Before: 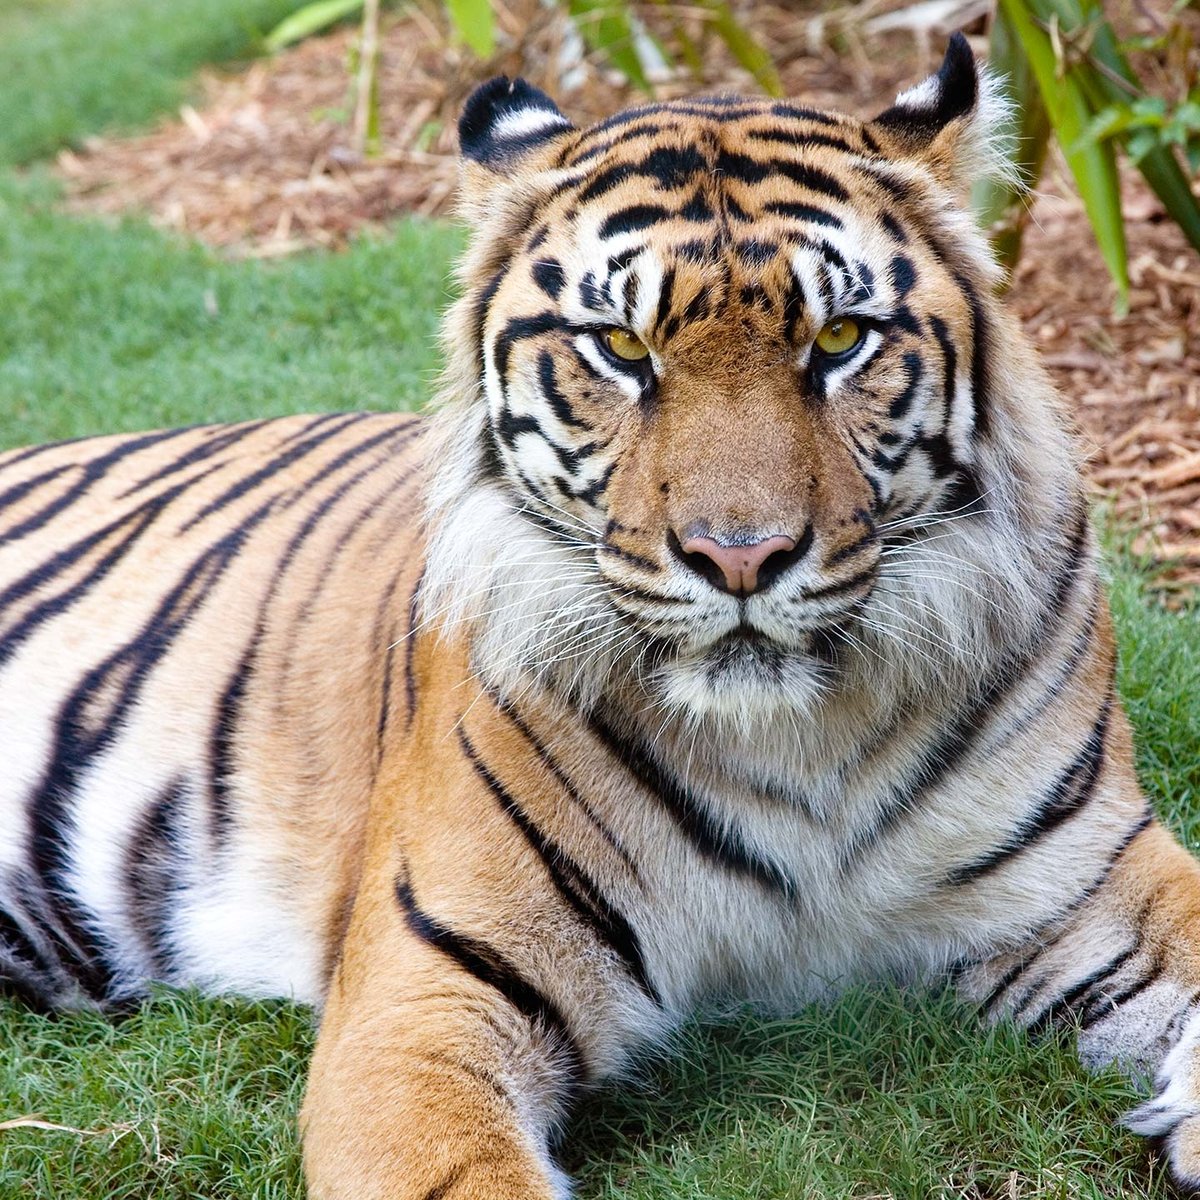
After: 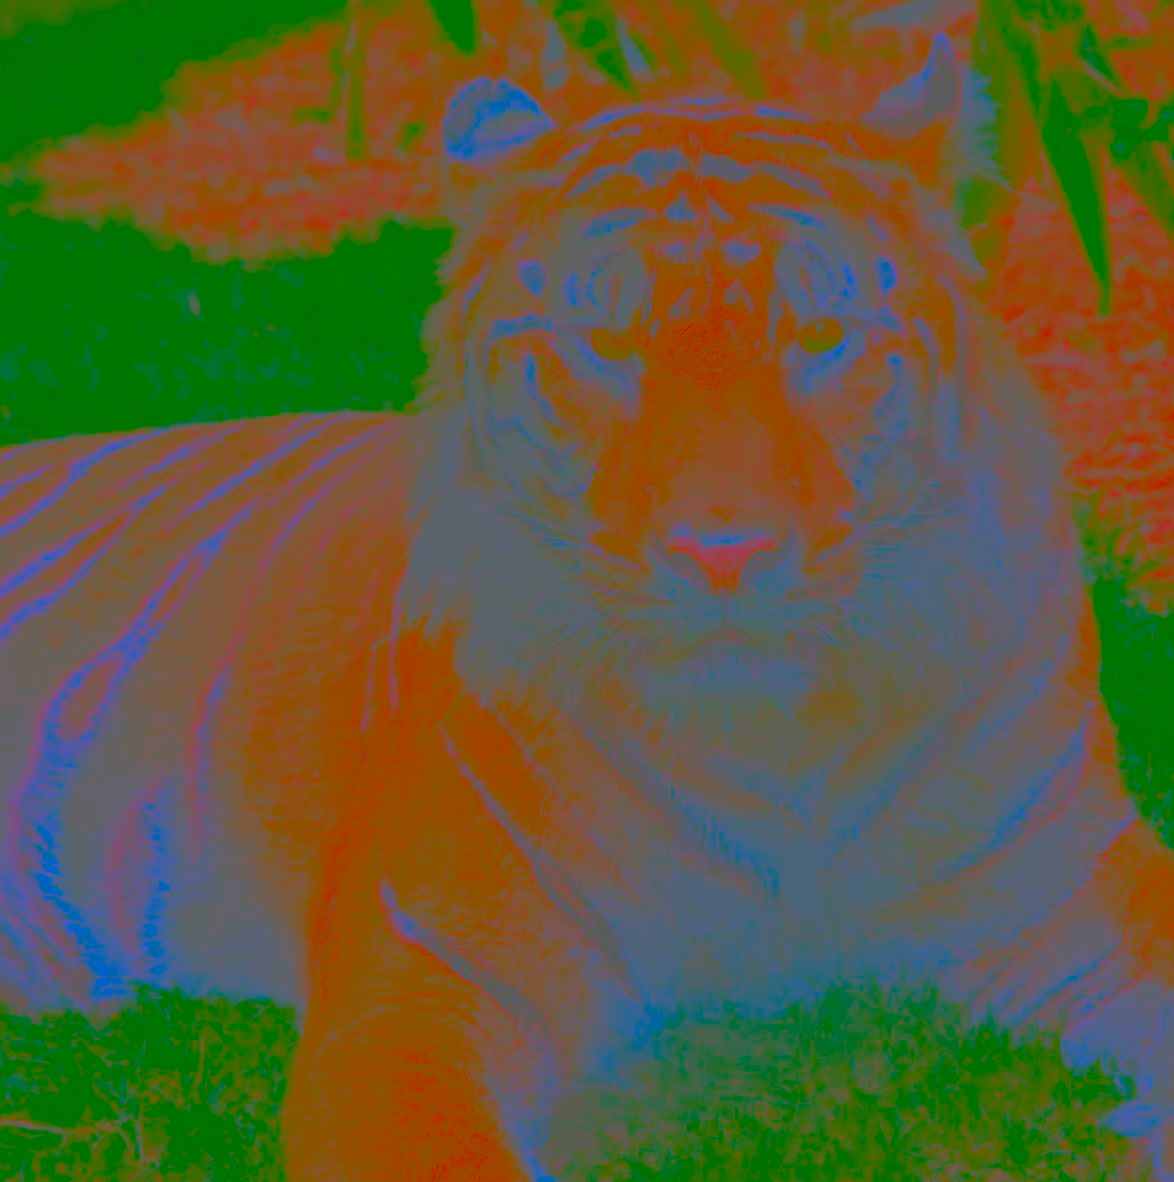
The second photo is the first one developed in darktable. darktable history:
contrast brightness saturation: contrast -0.98, brightness -0.164, saturation 0.742
exposure: black level correction 0, exposure 1.468 EV, compensate highlight preservation false
crop and rotate: left 1.492%, right 0.599%, bottom 1.432%
